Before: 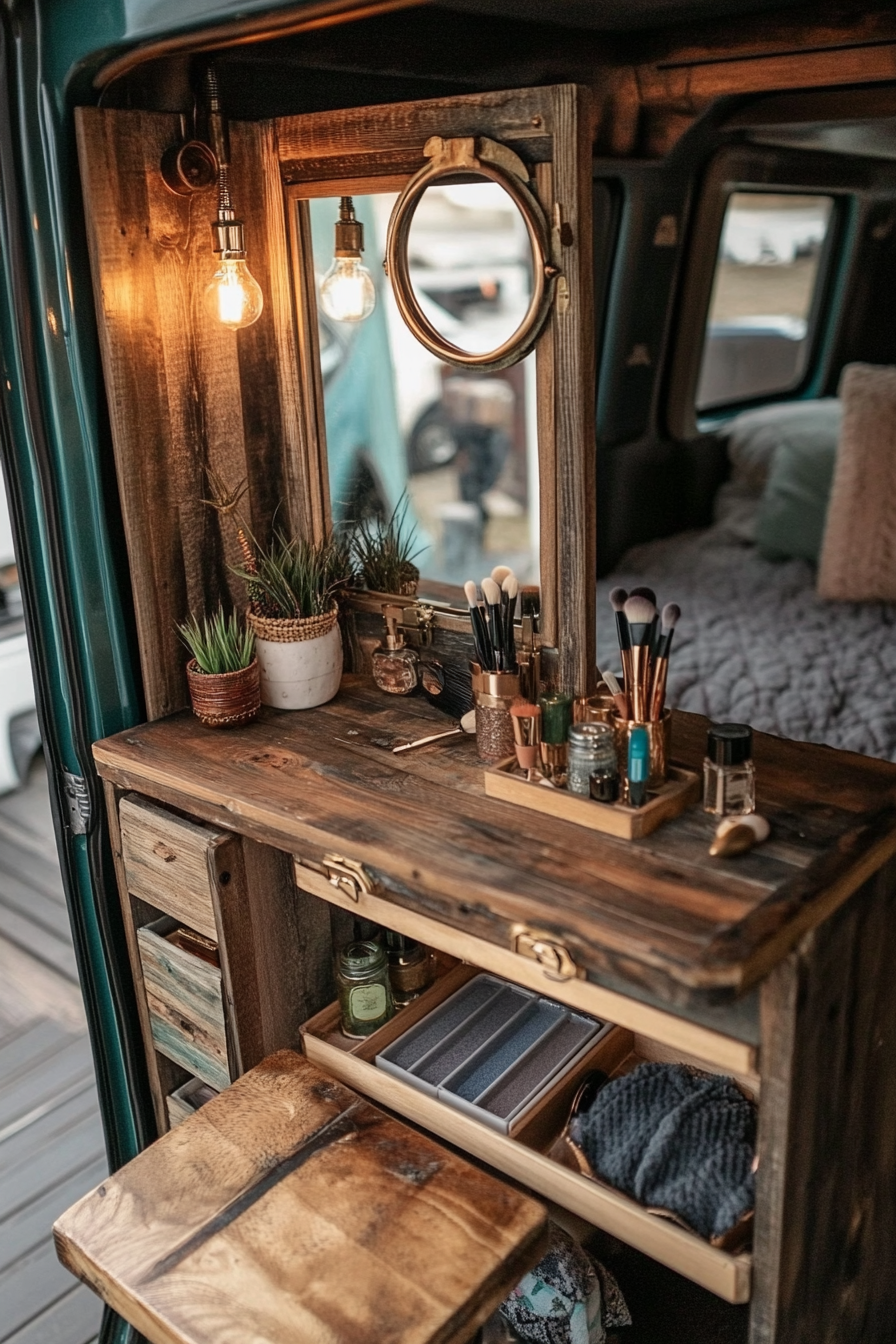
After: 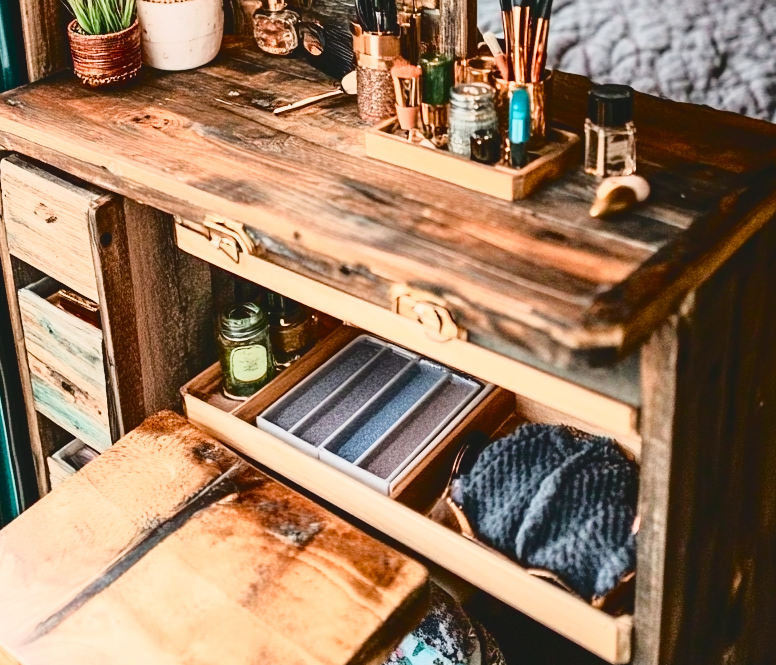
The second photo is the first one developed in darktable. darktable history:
tone curve: curves: ch0 [(0, 0.072) (0.249, 0.176) (0.518, 0.489) (0.832, 0.854) (1, 0.948)], color space Lab, independent channels, preserve colors none
exposure: exposure 0.768 EV, compensate highlight preservation false
color balance rgb: perceptual saturation grading › global saturation 20%, perceptual saturation grading › highlights -49.806%, perceptual saturation grading › shadows 24.719%, global vibrance 20%
base curve: curves: ch0 [(0, 0) (0.028, 0.03) (0.121, 0.232) (0.46, 0.748) (0.859, 0.968) (1, 1)]
crop and rotate: left 13.303%, top 47.605%, bottom 2.854%
